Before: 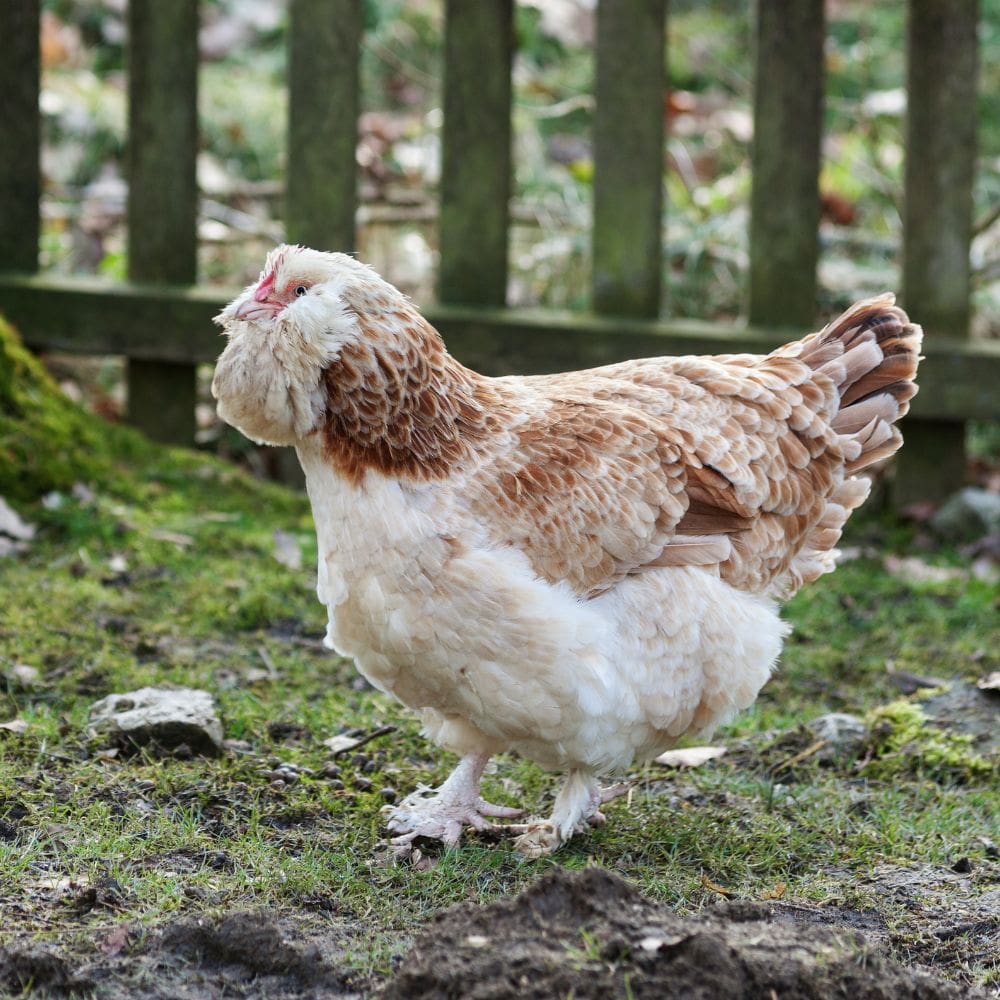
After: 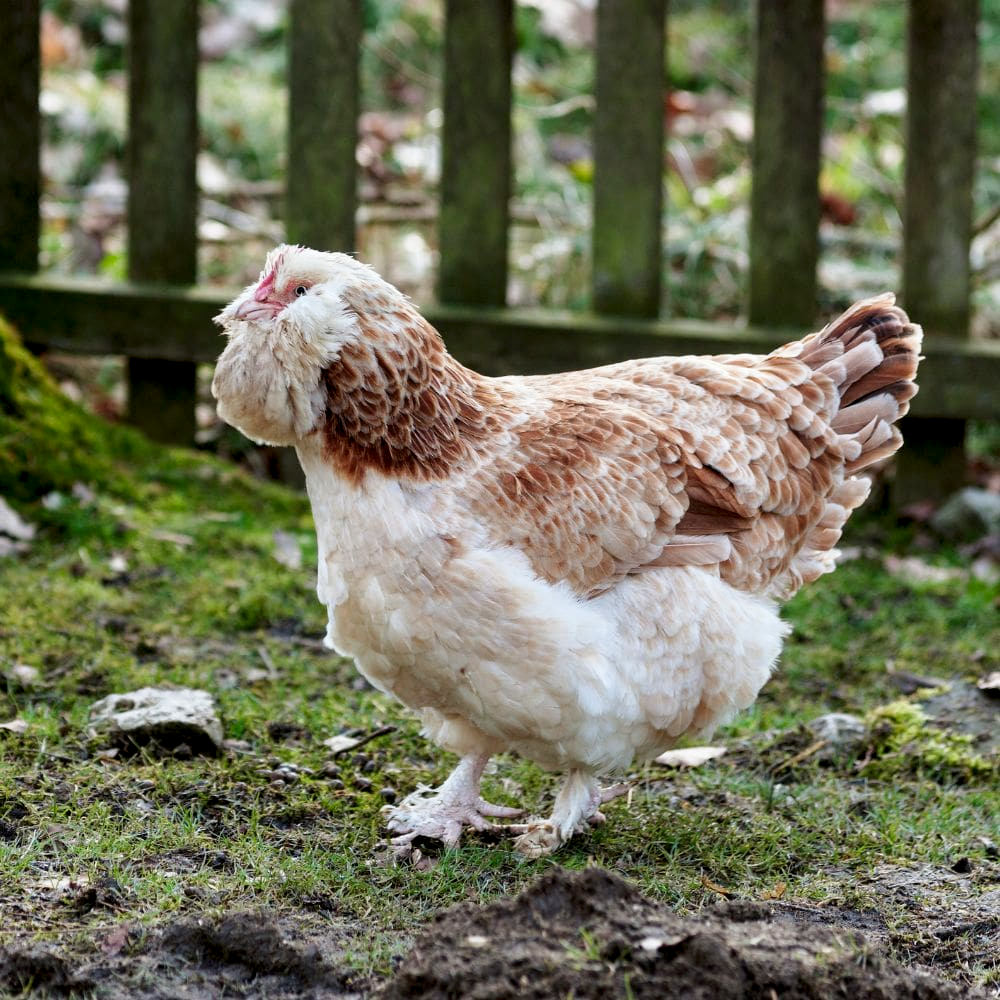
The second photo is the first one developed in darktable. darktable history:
tone curve: curves: ch0 [(0, 0) (0.003, 0.003) (0.011, 0.011) (0.025, 0.026) (0.044, 0.046) (0.069, 0.072) (0.1, 0.103) (0.136, 0.141) (0.177, 0.184) (0.224, 0.233) (0.277, 0.287) (0.335, 0.348) (0.399, 0.414) (0.468, 0.486) (0.543, 0.563) (0.623, 0.647) (0.709, 0.736) (0.801, 0.831) (0.898, 0.92) (1, 1)], preserve colors none
color look up table: target L [74.4, 65.46, 48.48, 33.5, 100, 64.95, 61.16, 57.18, 48.25, 27.79, 53.01, 51.15, 38.41, 22.79, 25.17, 85.72, 75.05, 65.18, 63.01, 49.13, 46.1, 46.46, 24.62, 5.432, 0 ×25], target a [0.793, -21.3, -38.94, -15.83, -0.001, 15.3, 16.85, 30.86, 44.06, 14.25, 6.614, 41.38, 7.528, 23.22, 17.36, -1.065, -1.789, -26.99, -2.338, -20.04, -2.049, -3.663, -2.431, -0.691, 0 ×25], target b [65.28, 49.68, 31.93, 22.91, 0.006, 58.31, 8.863, 47.96, 7.907, 12.13, -26.9, -19.36, -46.37, -25.99, -54.9, -3.039, -3.675, -5.321, -4.053, -28.63, -3.09, -25.49, -3.647, -0.855, 0 ×25], num patches 24
